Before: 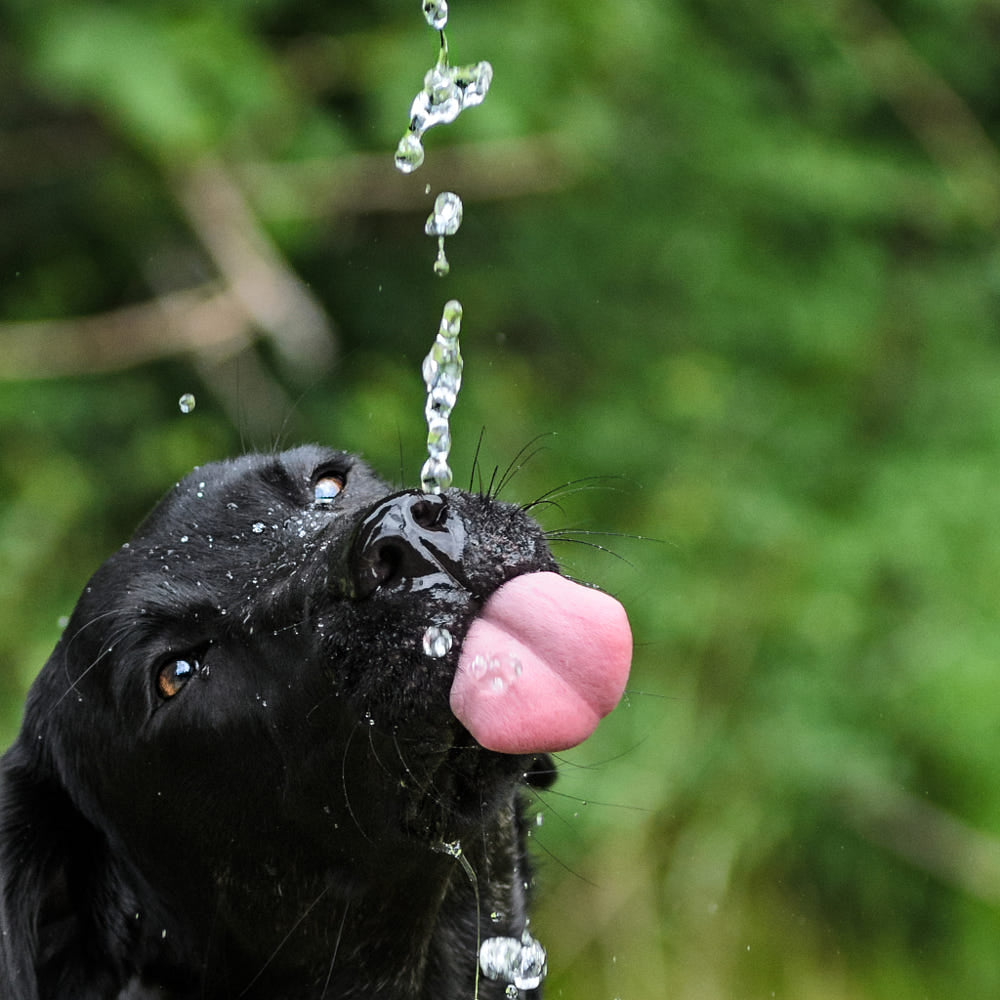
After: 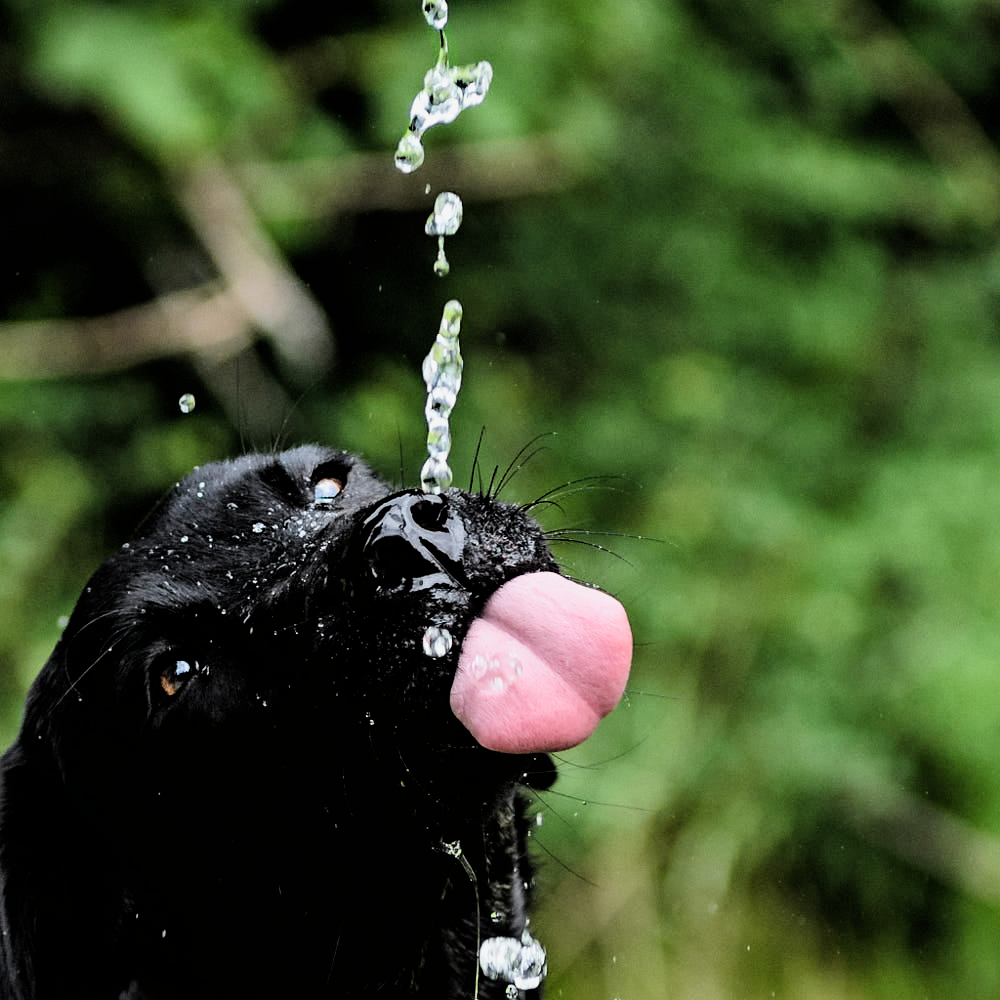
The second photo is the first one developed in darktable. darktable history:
filmic rgb: black relative exposure -4 EV, white relative exposure 3 EV, hardness 3.02, contrast 1.5
color zones: curves: ch0 [(0, 0.5) (0.143, 0.5) (0.286, 0.5) (0.429, 0.5) (0.571, 0.5) (0.714, 0.476) (0.857, 0.5) (1, 0.5)]; ch2 [(0, 0.5) (0.143, 0.5) (0.286, 0.5) (0.429, 0.5) (0.571, 0.5) (0.714, 0.487) (0.857, 0.5) (1, 0.5)]
